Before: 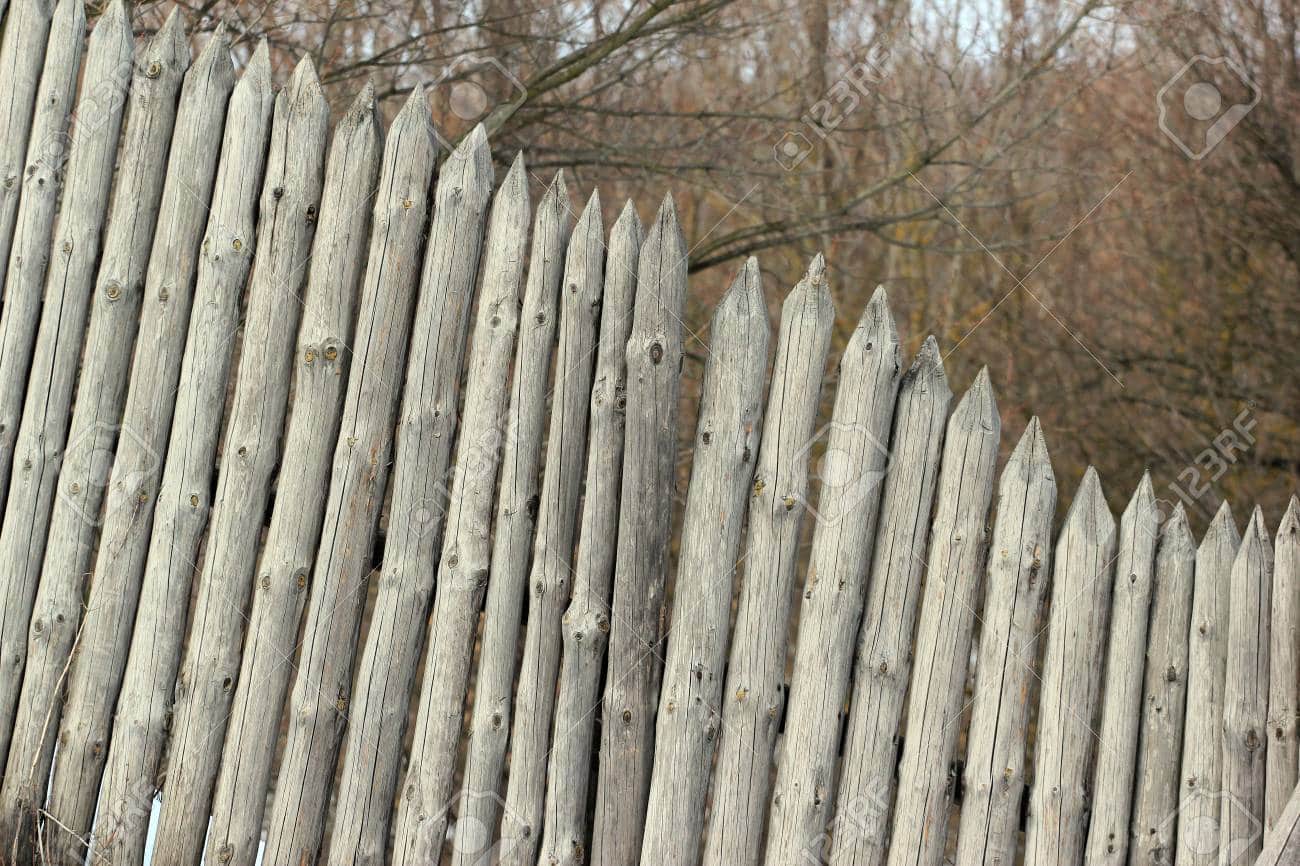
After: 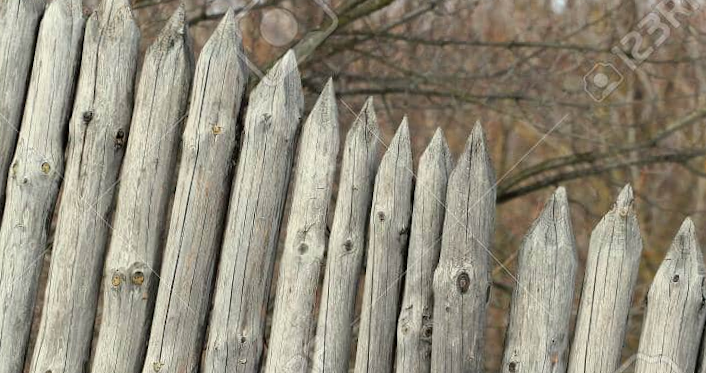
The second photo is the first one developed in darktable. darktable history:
rotate and perspective: rotation 0.8°, automatic cropping off
crop: left 15.306%, top 9.065%, right 30.789%, bottom 48.638%
